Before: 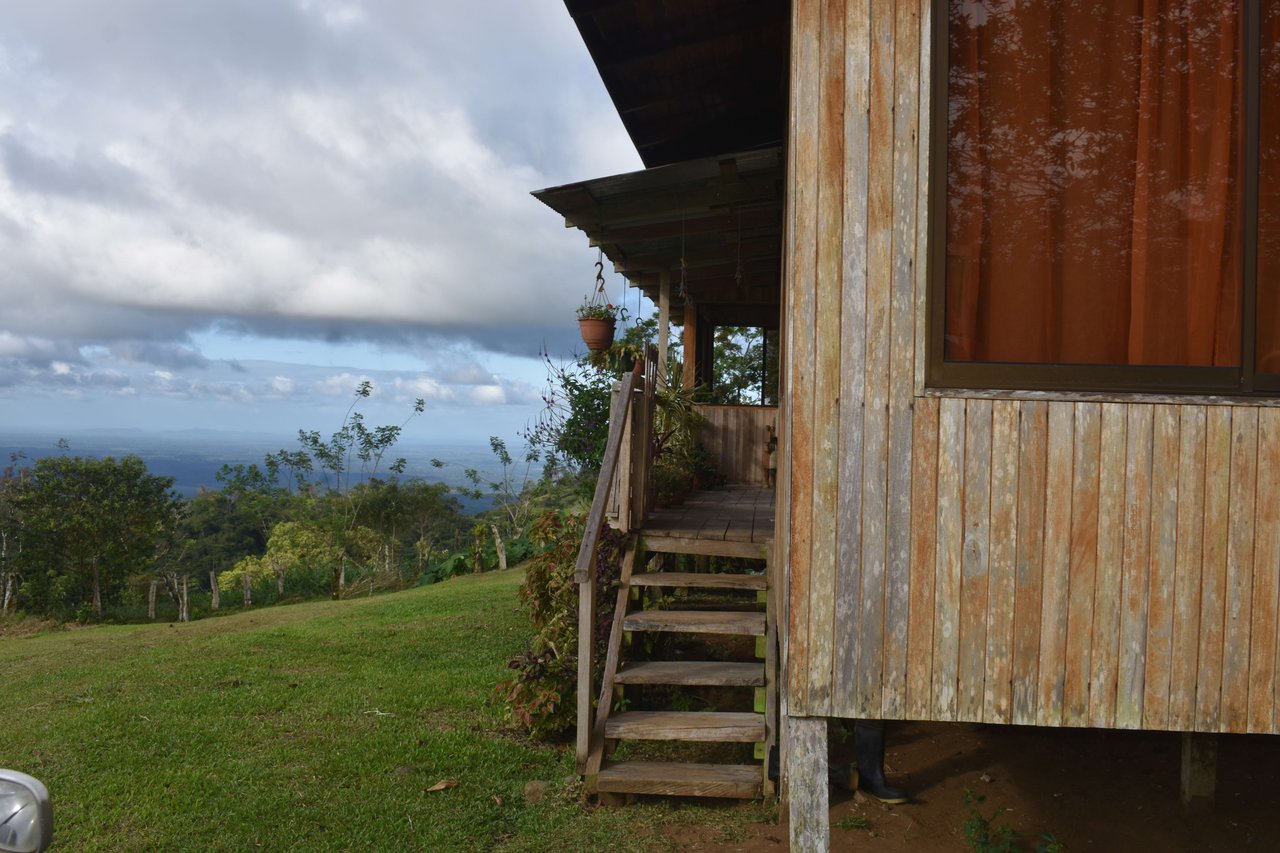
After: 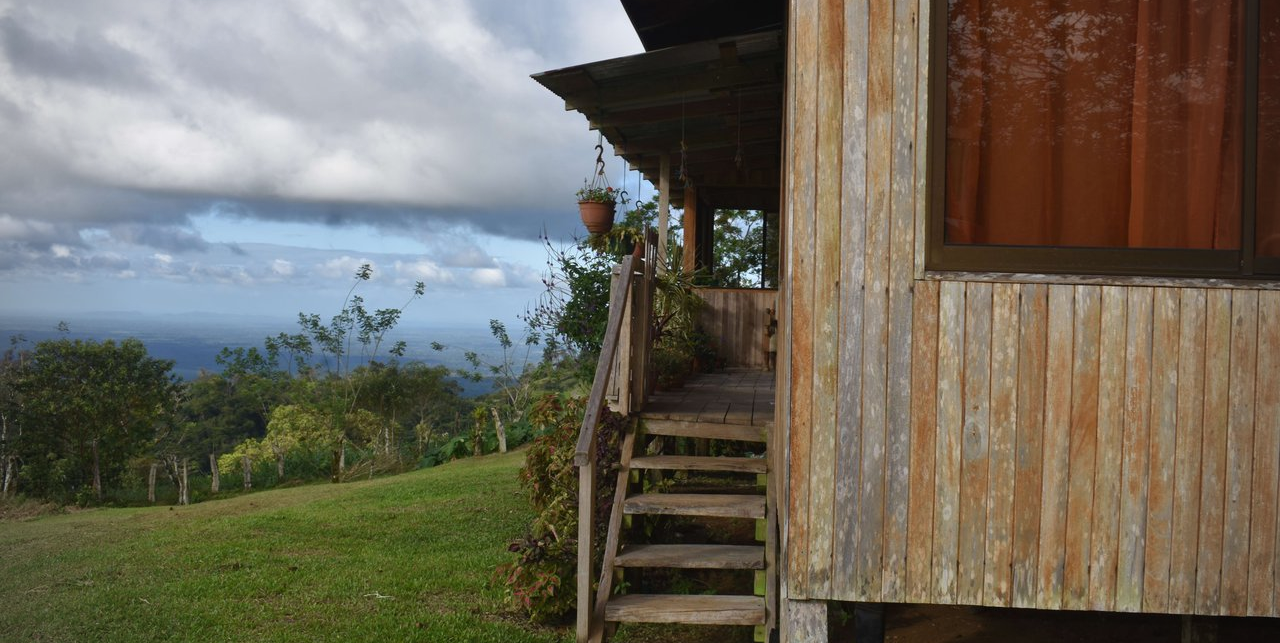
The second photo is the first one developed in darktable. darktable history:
crop: top 13.778%, bottom 10.805%
shadows and highlights: shadows 20.86, highlights -36.91, soften with gaussian
vignetting: fall-off start 79.76%
